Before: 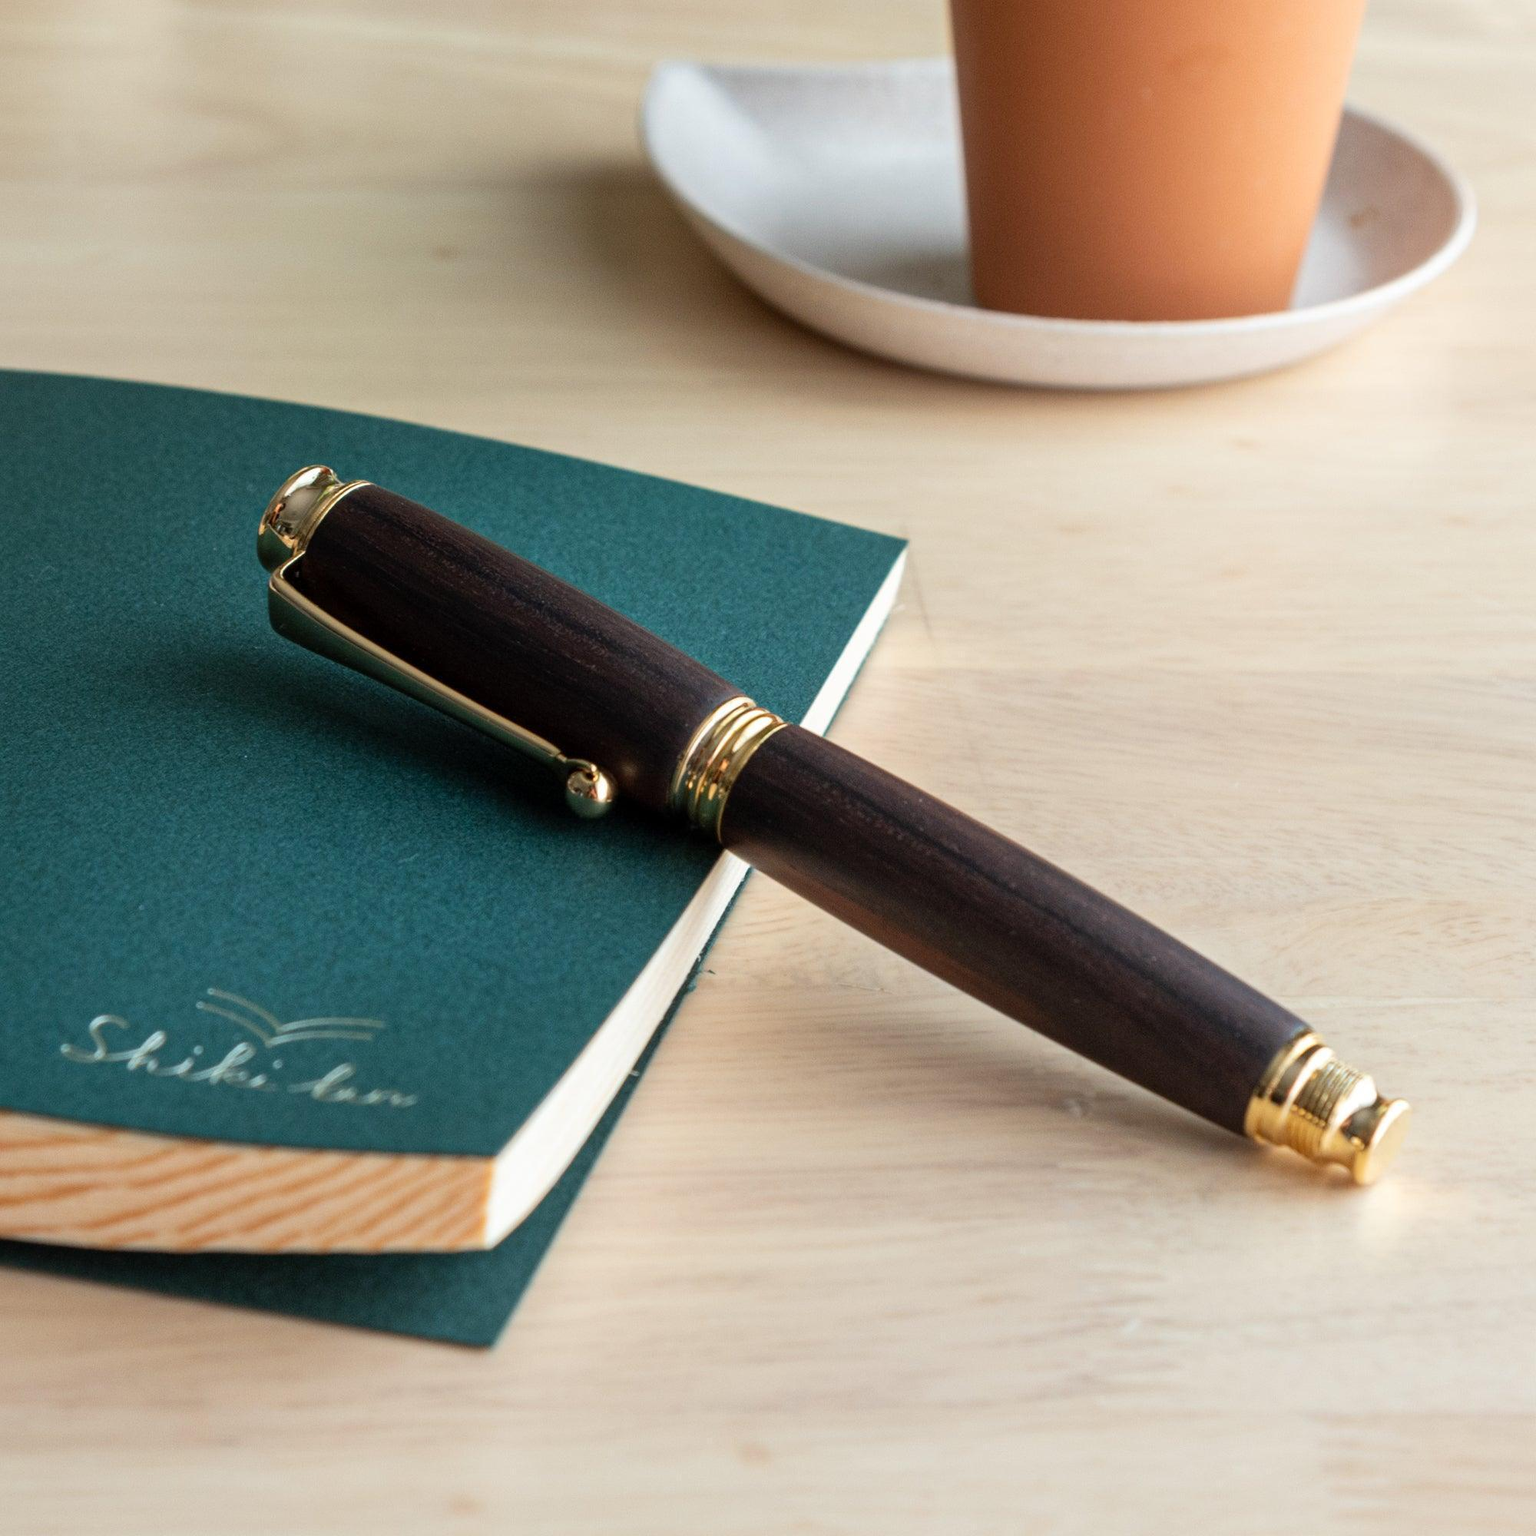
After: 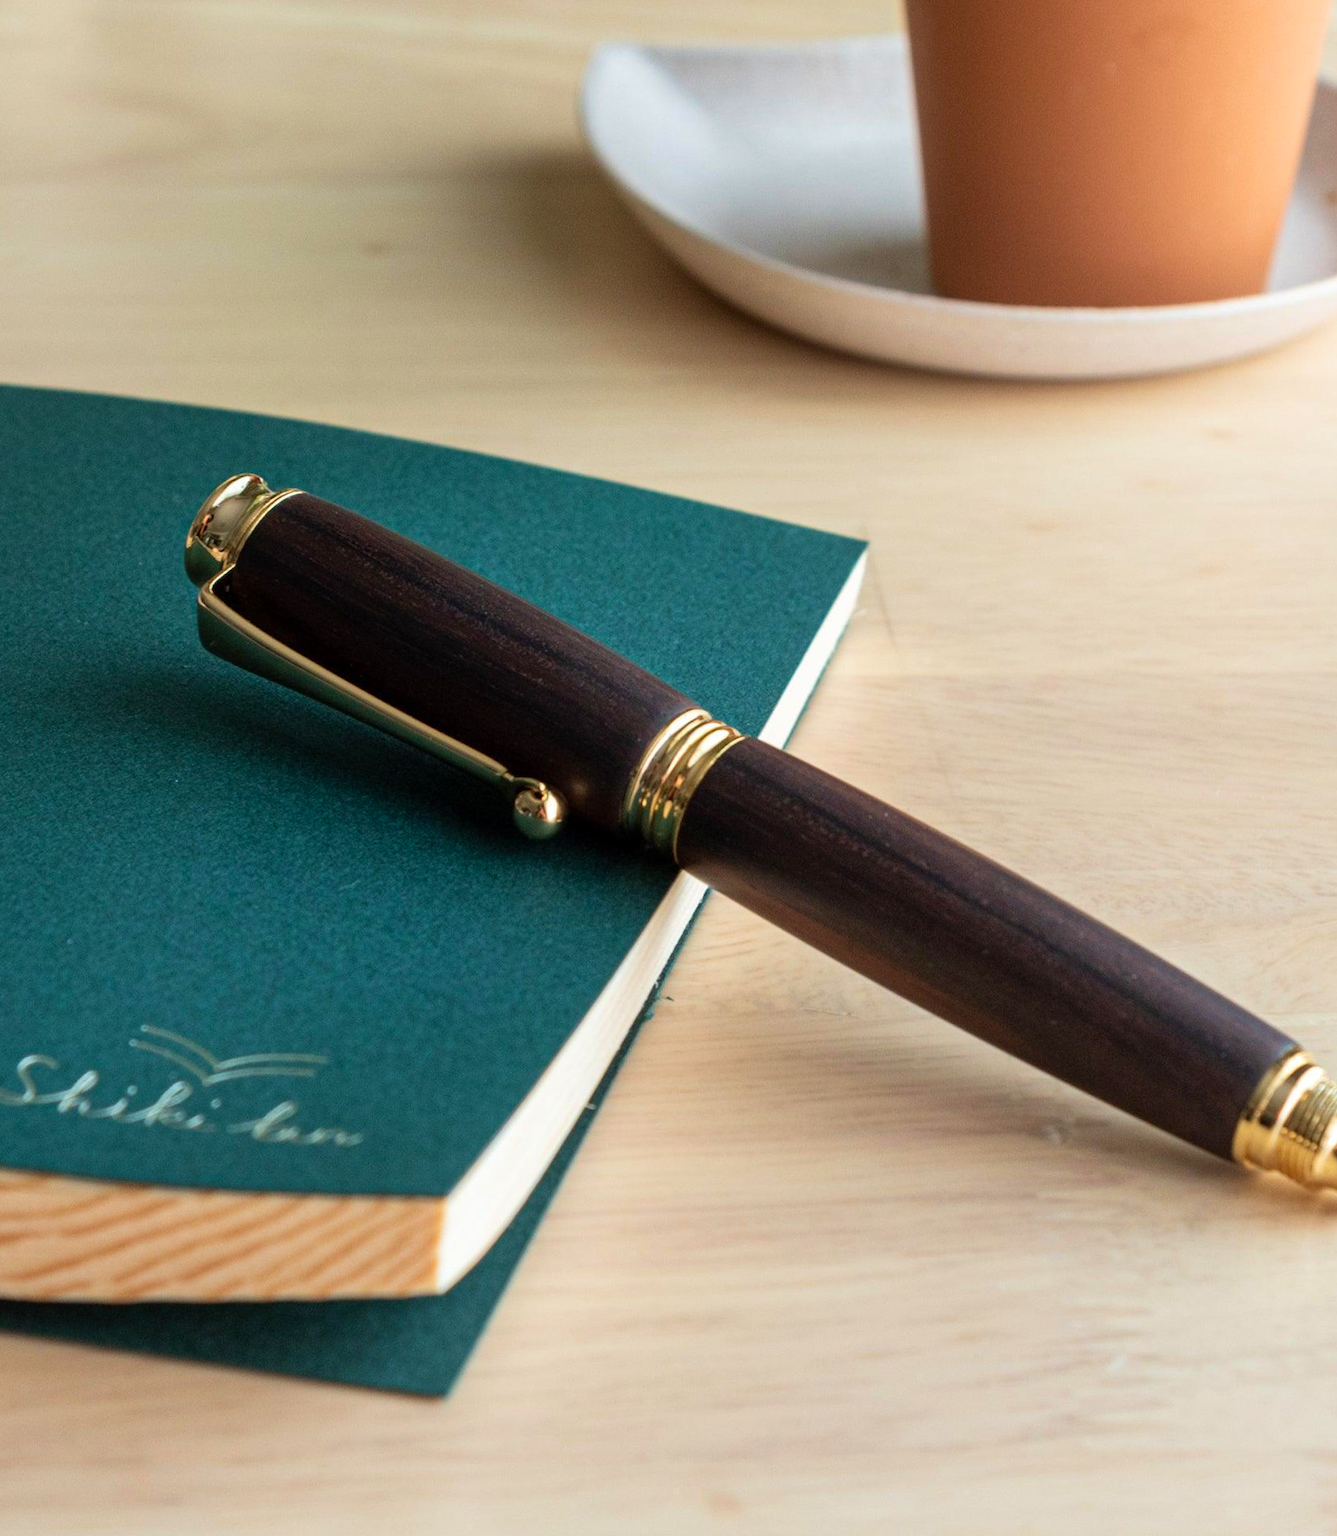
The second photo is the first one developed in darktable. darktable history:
crop and rotate: angle 1°, left 4.281%, top 0.642%, right 11.383%, bottom 2.486%
velvia: on, module defaults
